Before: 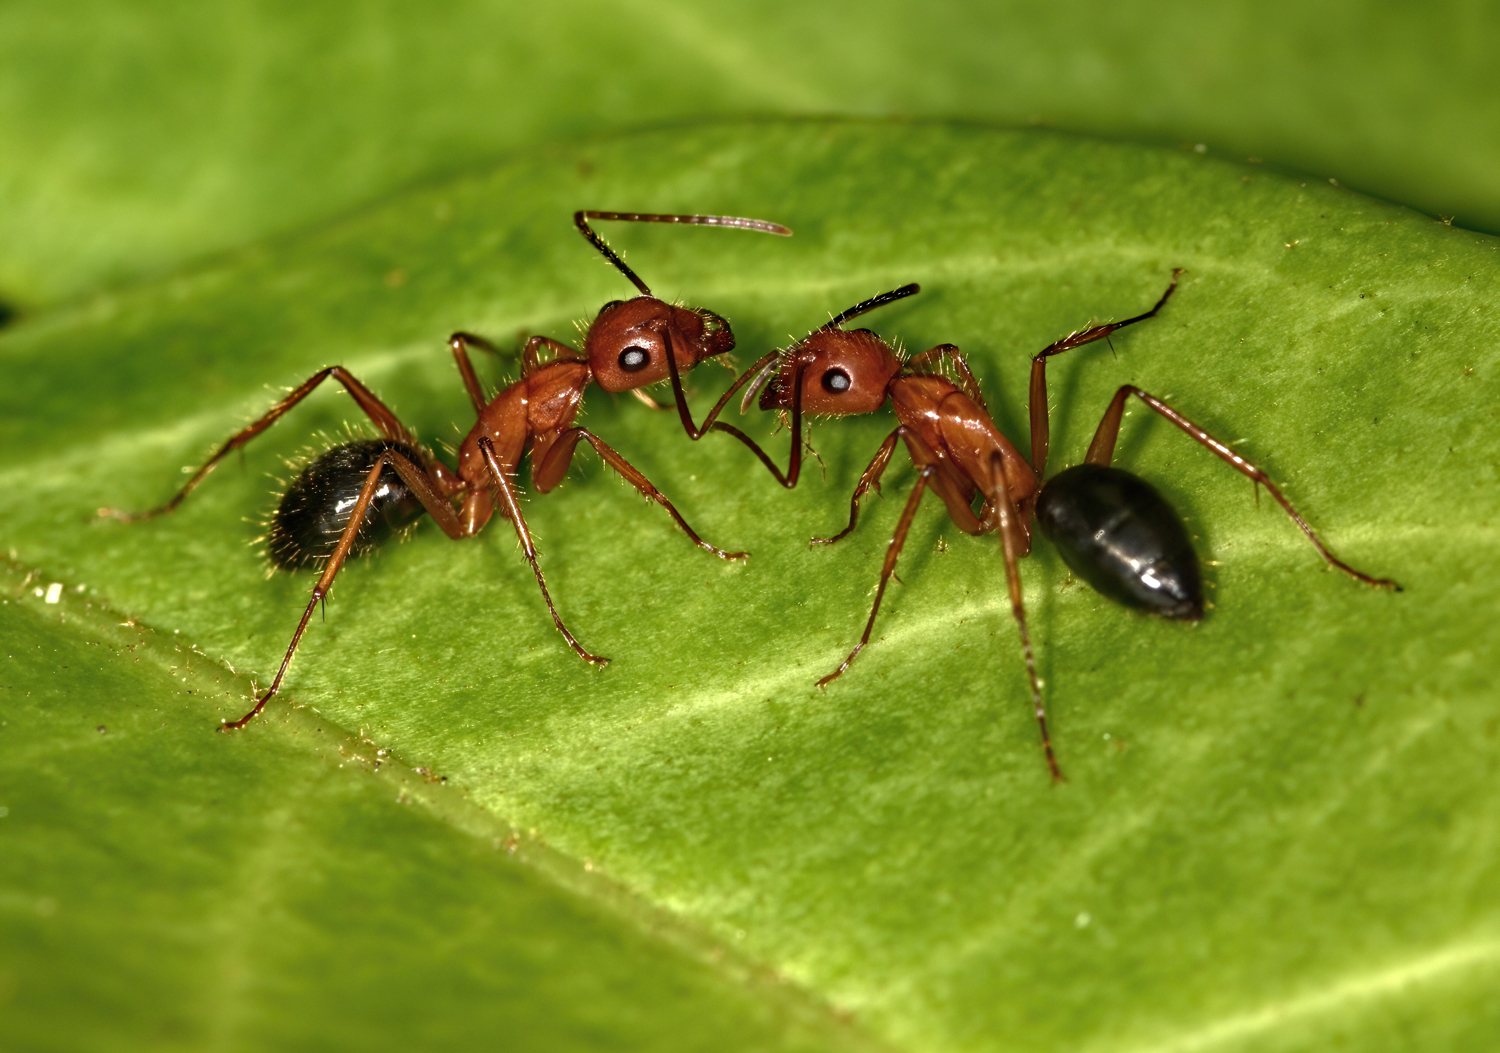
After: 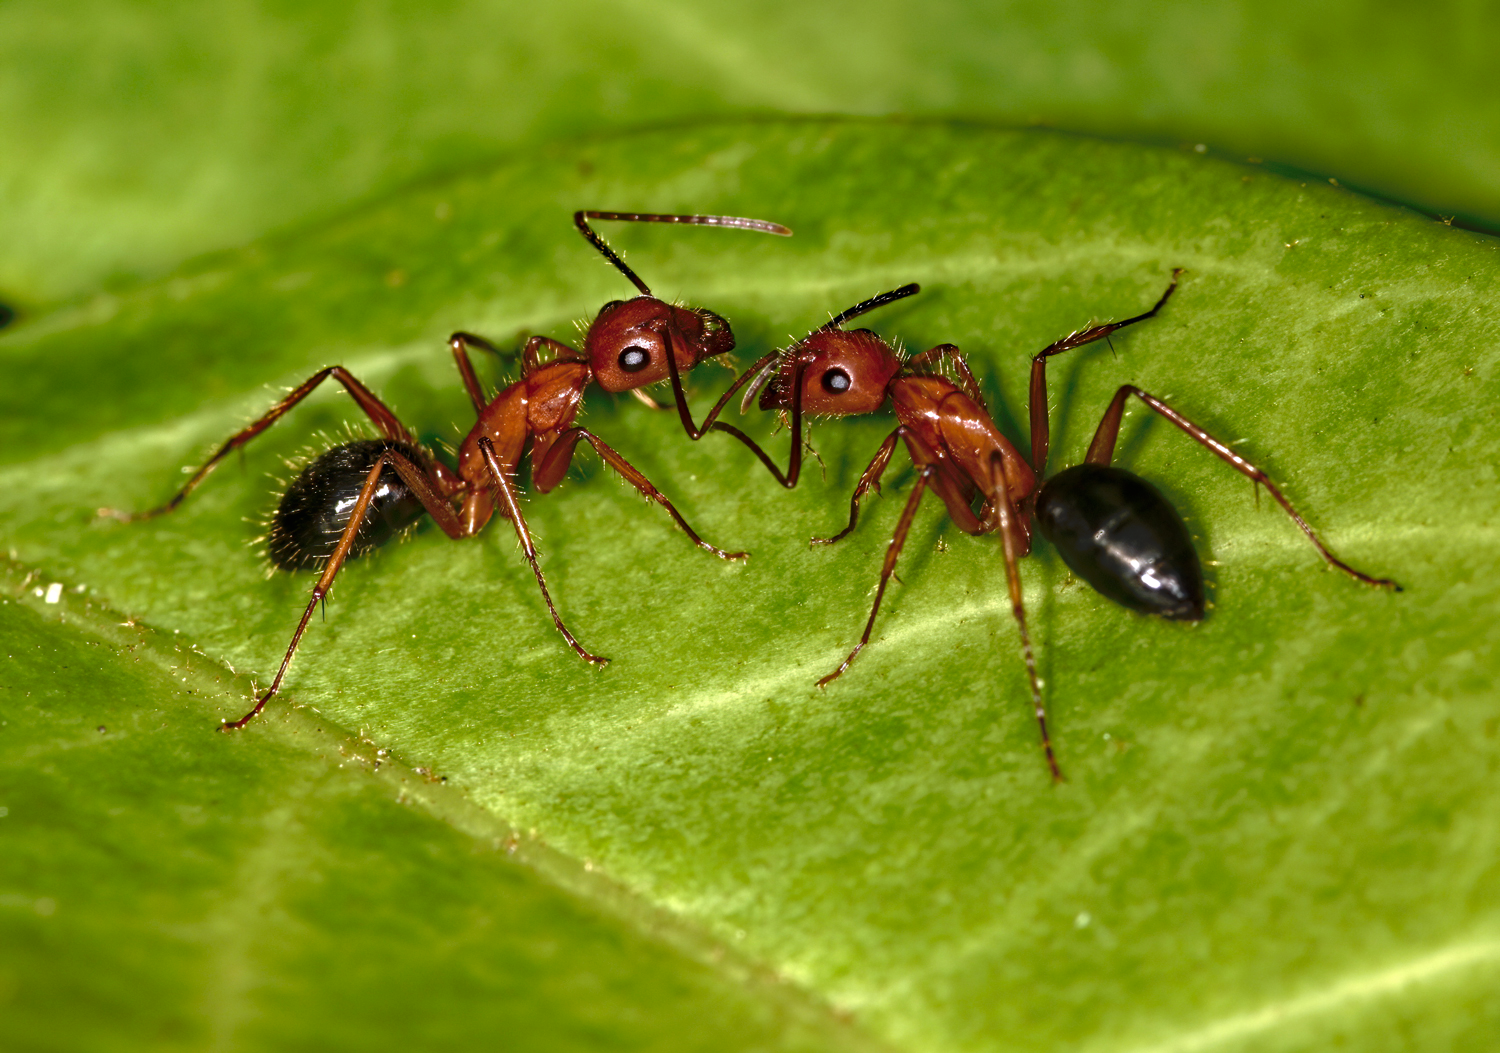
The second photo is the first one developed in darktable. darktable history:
white balance: red 1.004, blue 1.096
tone curve: curves: ch0 [(0, 0) (0.003, 0.004) (0.011, 0.005) (0.025, 0.014) (0.044, 0.037) (0.069, 0.059) (0.1, 0.096) (0.136, 0.116) (0.177, 0.133) (0.224, 0.177) (0.277, 0.255) (0.335, 0.319) (0.399, 0.385) (0.468, 0.457) (0.543, 0.545) (0.623, 0.621) (0.709, 0.705) (0.801, 0.801) (0.898, 0.901) (1, 1)], preserve colors none
